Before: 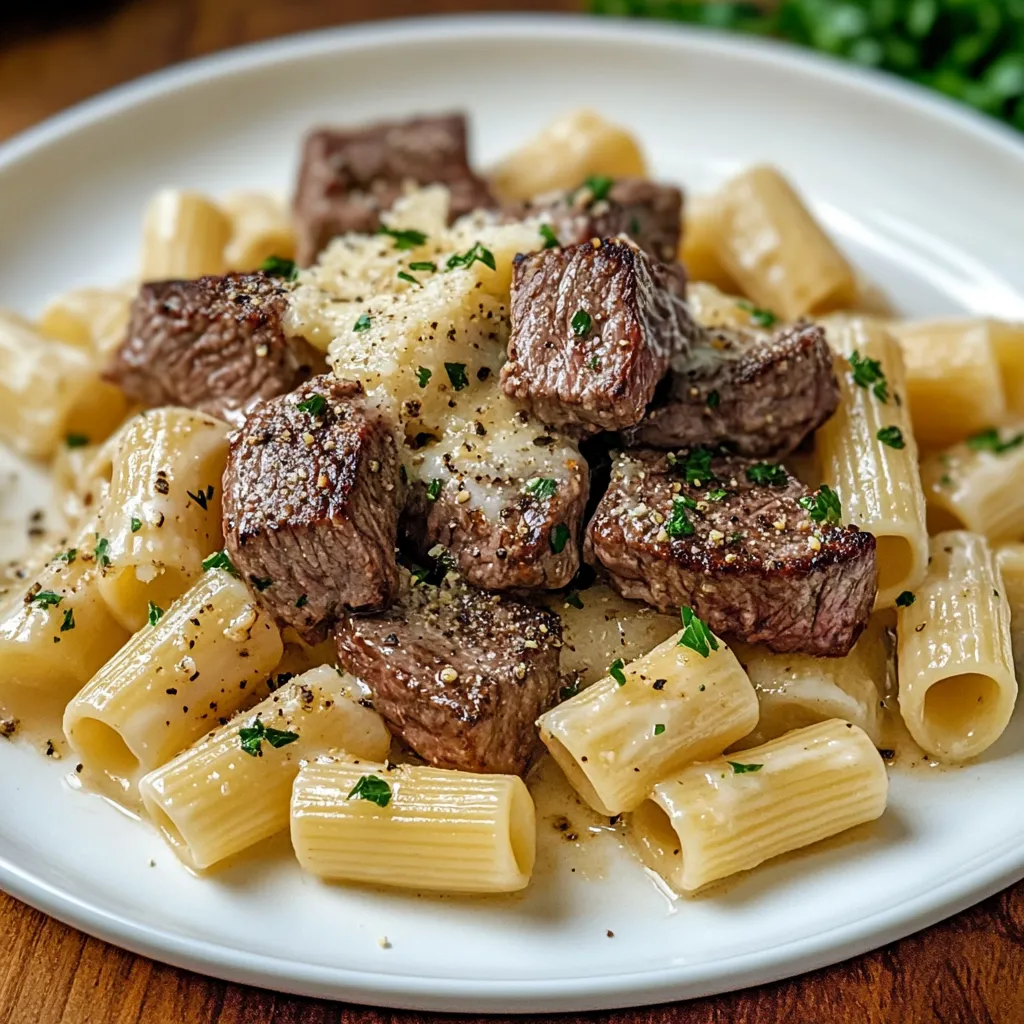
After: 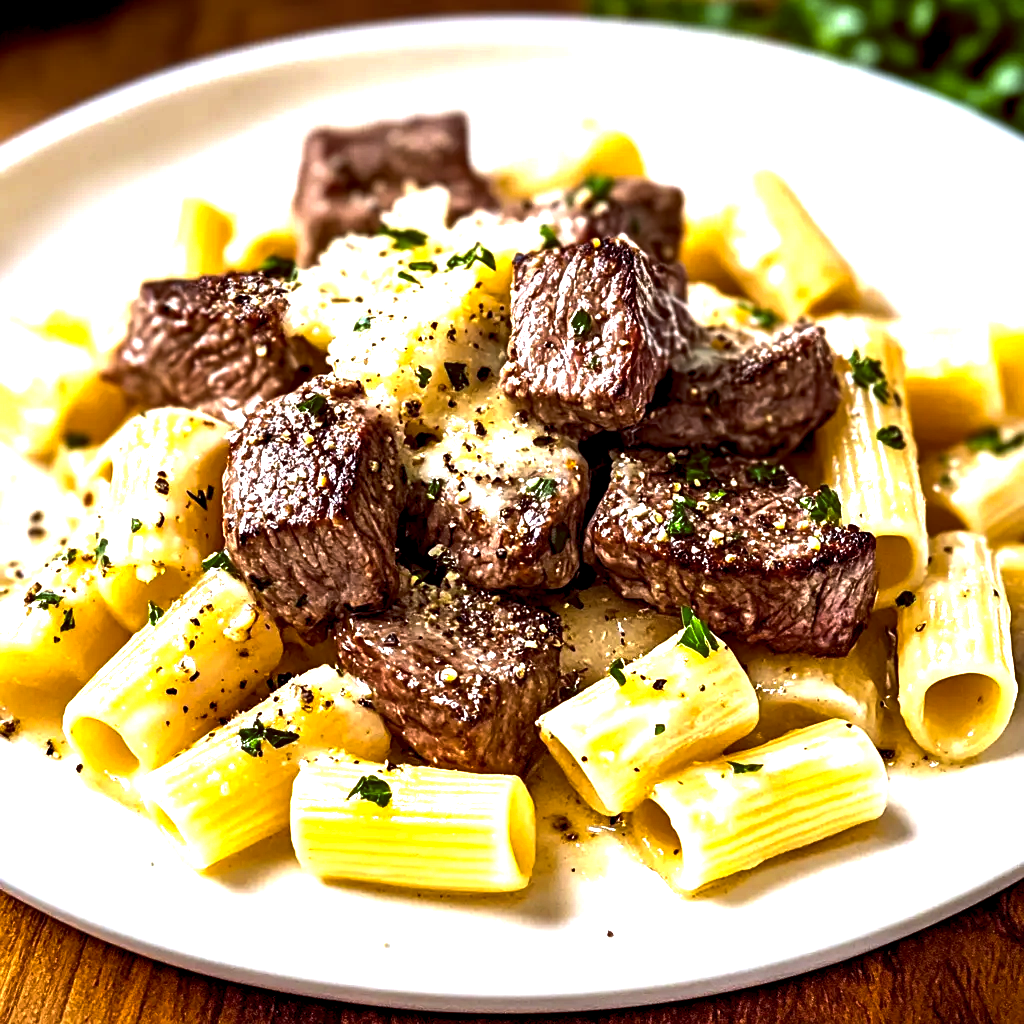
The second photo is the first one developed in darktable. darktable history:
color balance rgb: highlights gain › chroma 1.451%, highlights gain › hue 308.75°, global offset › luminance -0.195%, global offset › chroma 0.272%, perceptual saturation grading › global saturation 0.797%, perceptual brilliance grading › highlights 74.215%, perceptual brilliance grading › shadows -30.169%, global vibrance 20%
